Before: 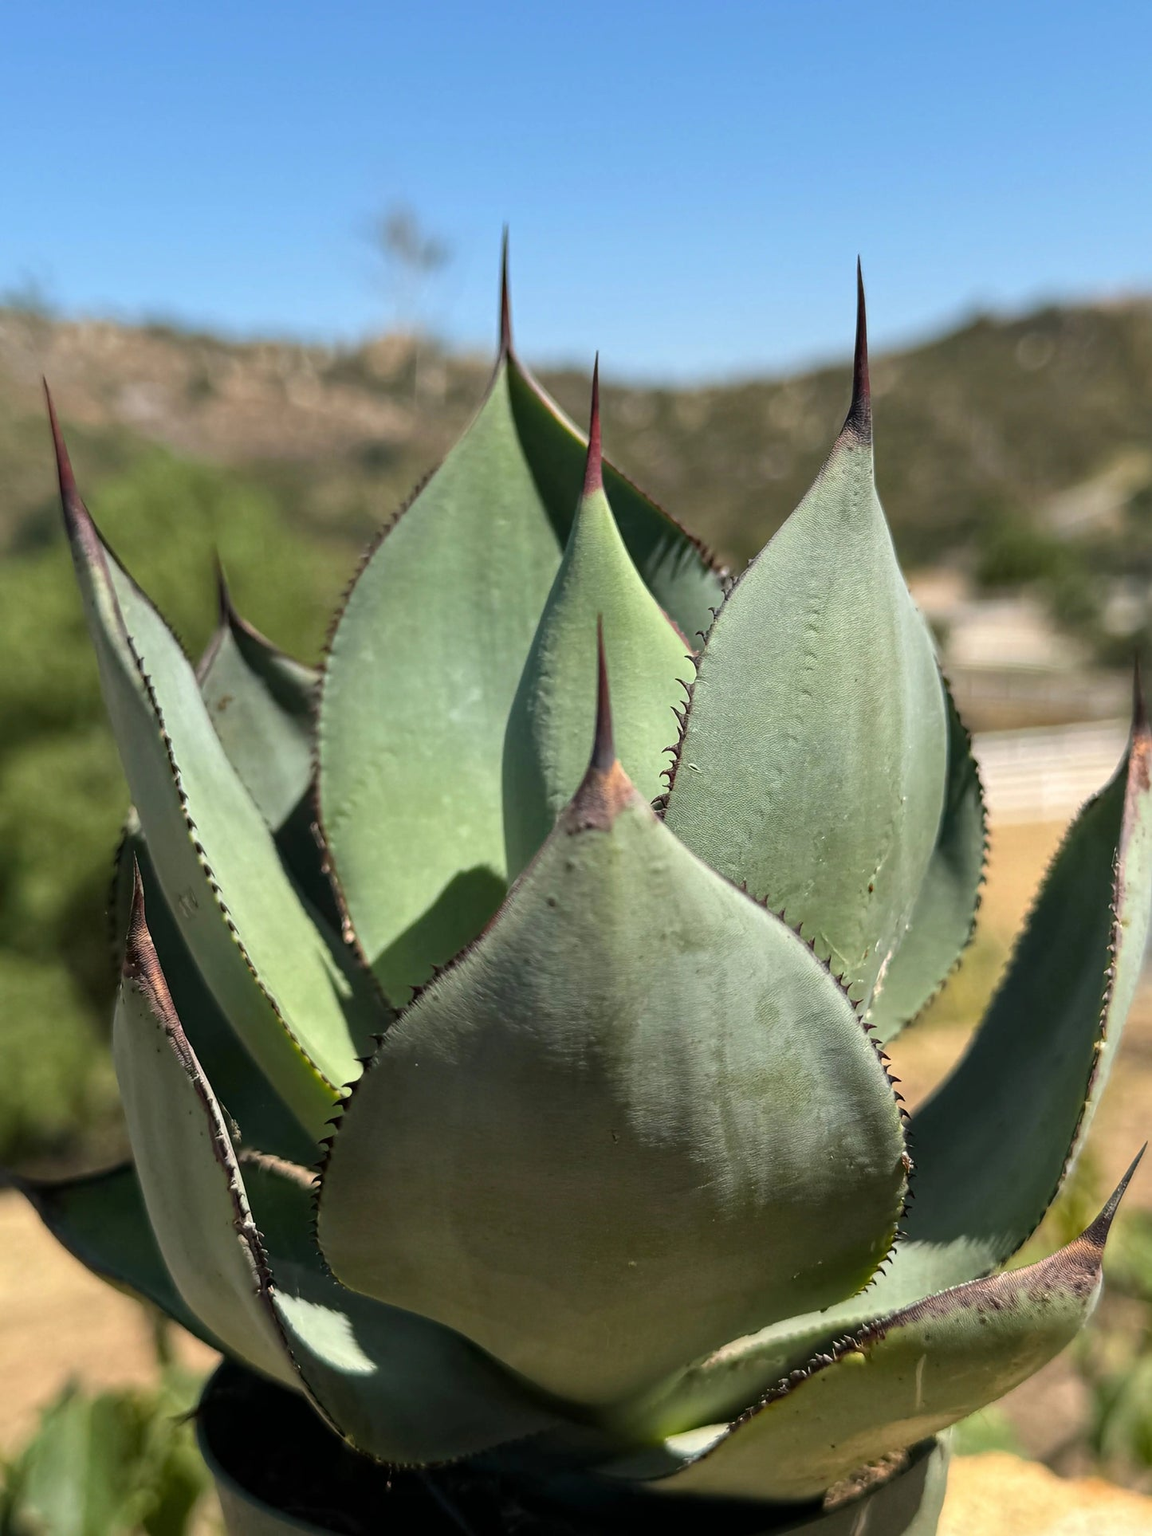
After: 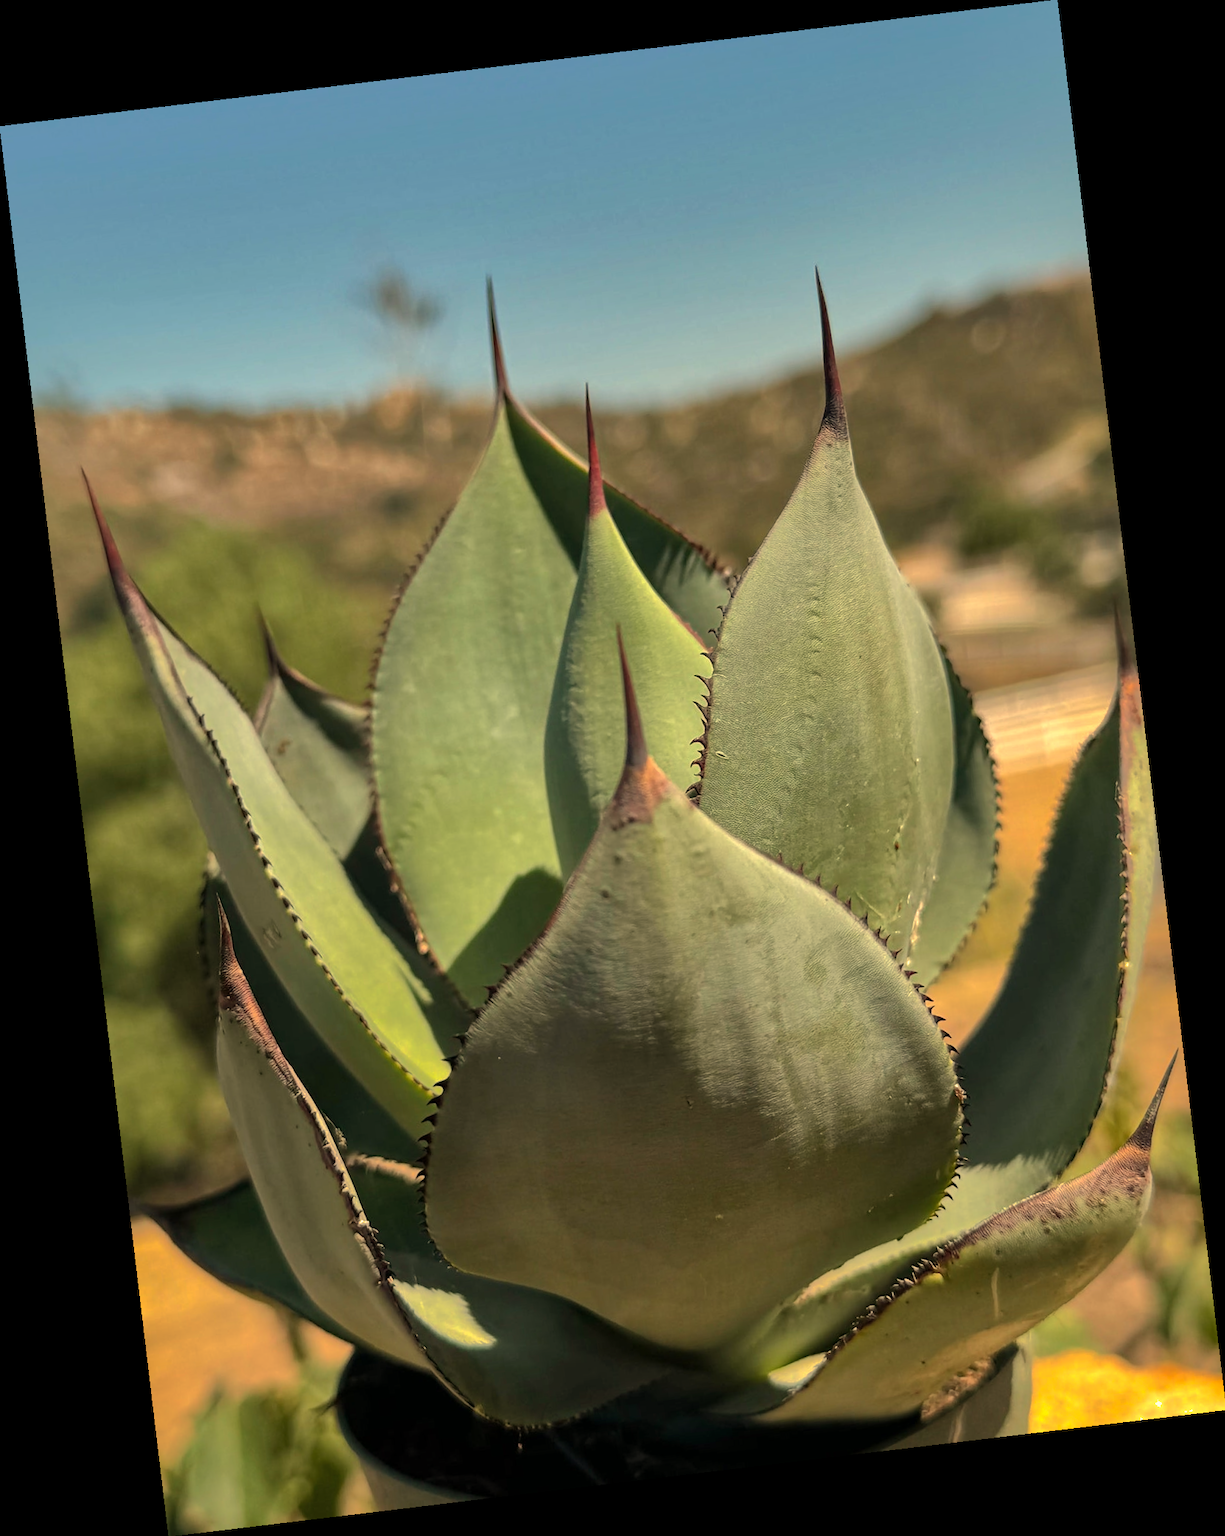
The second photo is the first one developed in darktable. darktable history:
shadows and highlights: shadows 25, highlights -70
white balance: red 1.123, blue 0.83
rotate and perspective: rotation -6.83°, automatic cropping off
